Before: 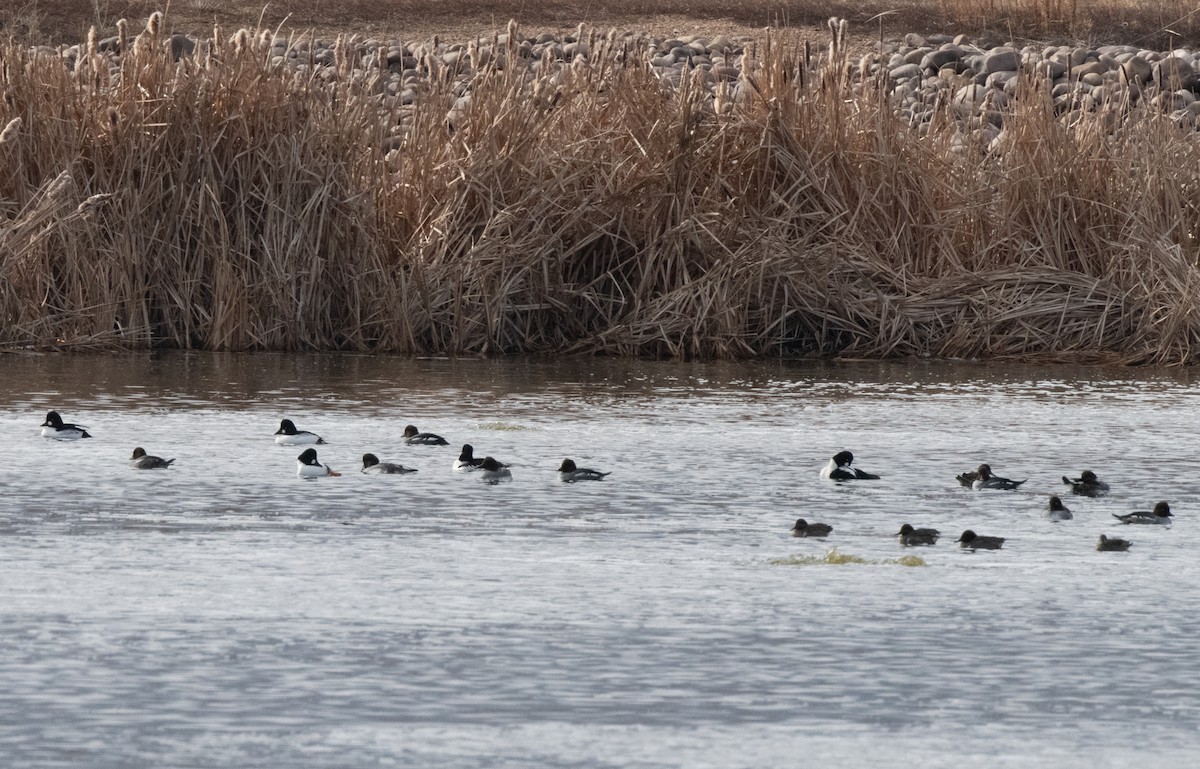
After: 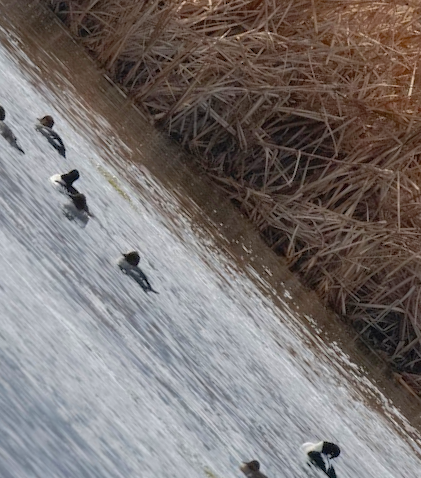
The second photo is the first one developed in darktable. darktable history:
color balance rgb: perceptual saturation grading › global saturation 31.213%, saturation formula JzAzBz (2021)
crop and rotate: angle -45.6°, top 16.372%, right 0.877%, bottom 11.629%
shadows and highlights: on, module defaults
